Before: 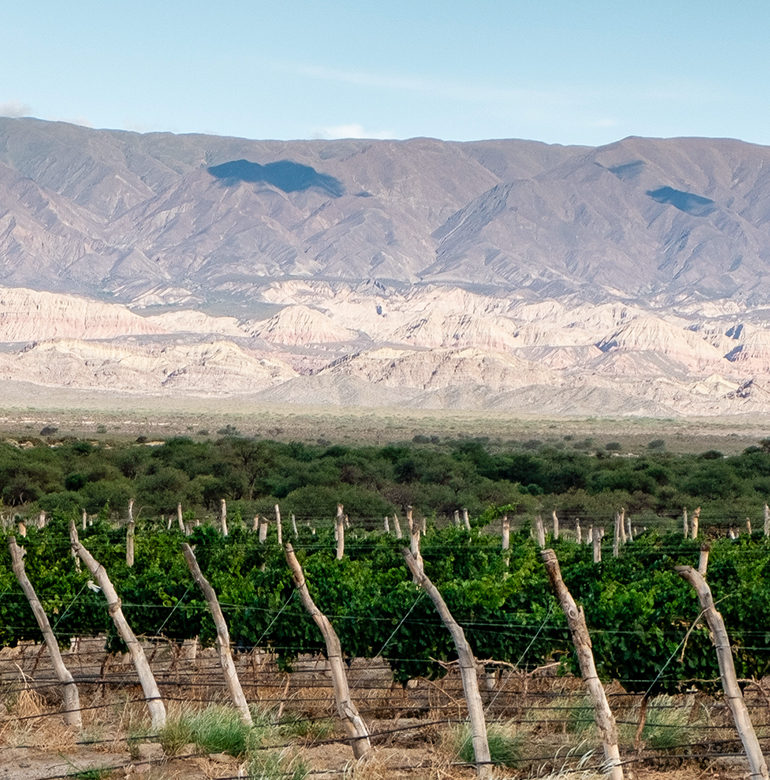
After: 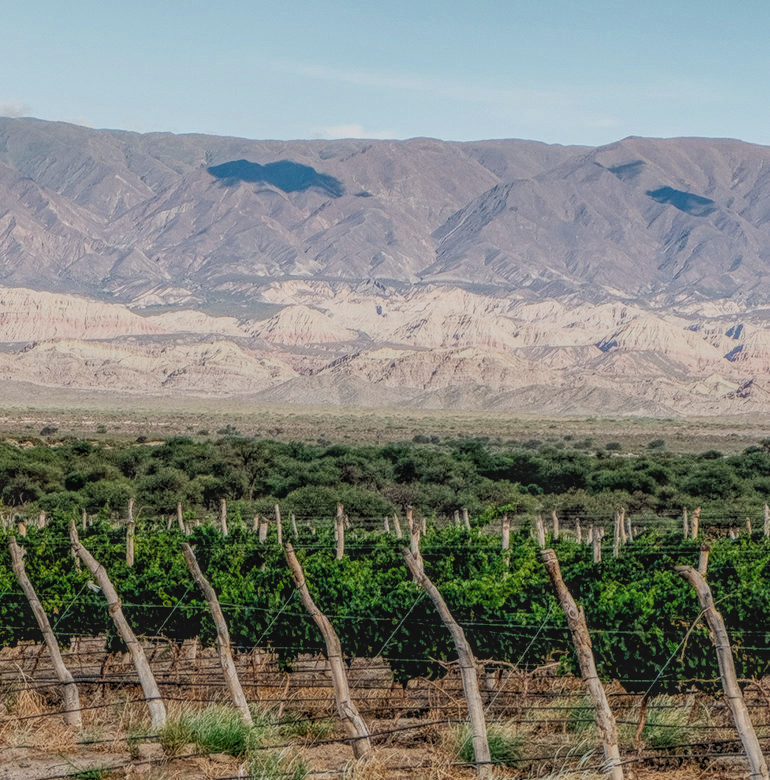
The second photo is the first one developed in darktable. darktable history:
filmic rgb: black relative exposure -7.48 EV, white relative exposure 4.83 EV, hardness 3.4, color science v6 (2022)
local contrast: highlights 20%, shadows 30%, detail 200%, midtone range 0.2
